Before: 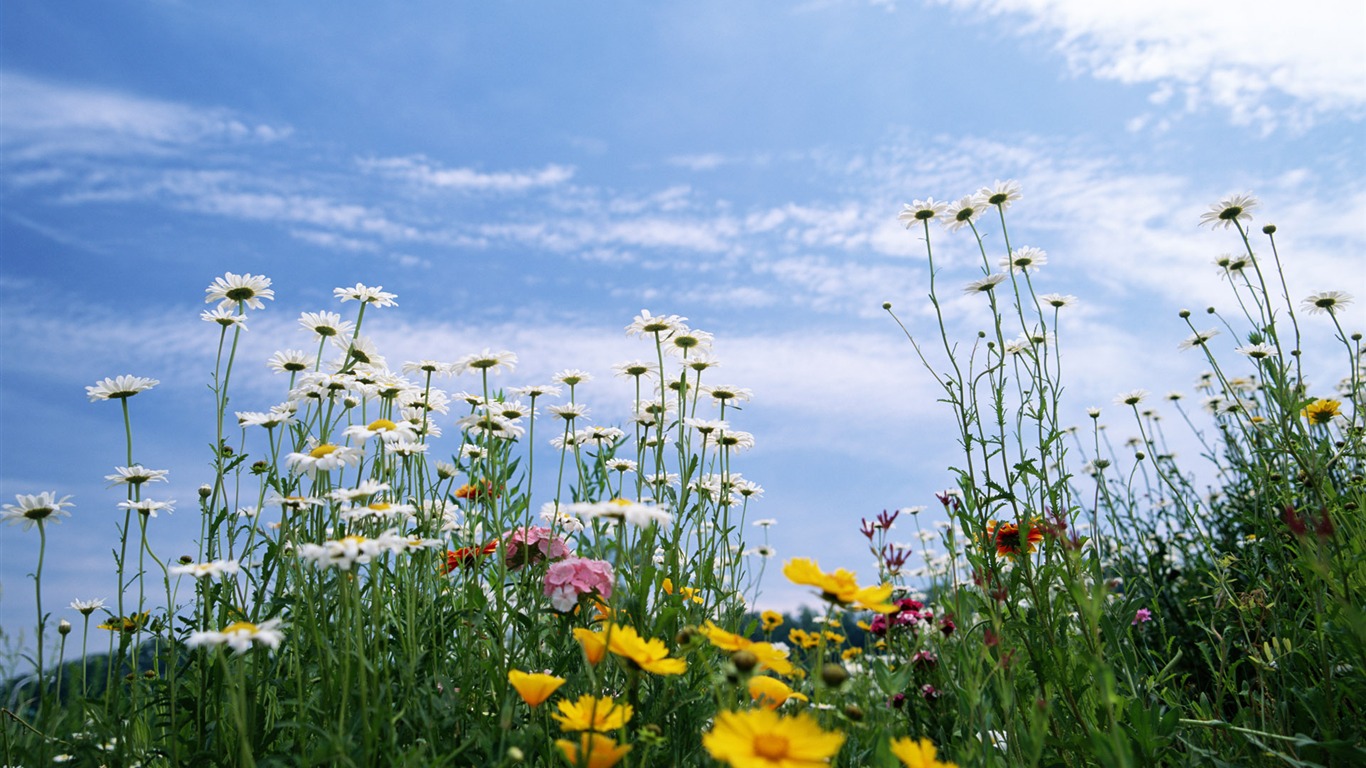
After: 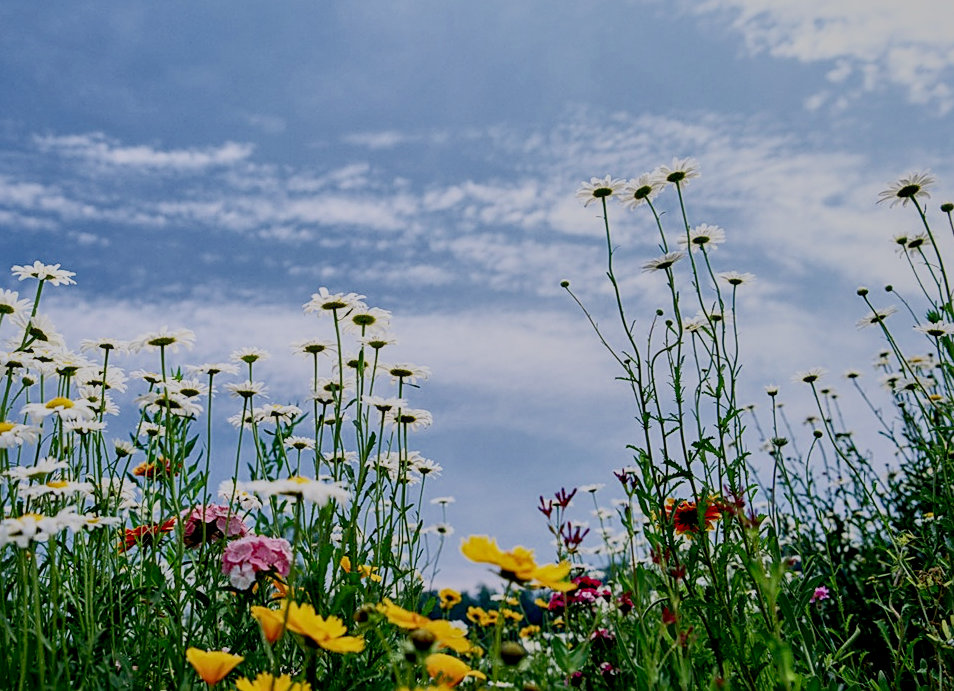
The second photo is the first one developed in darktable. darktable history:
shadows and highlights: shadows color adjustment 98%, highlights color adjustment 58.73%
local contrast: on, module defaults
crop and rotate: left 23.575%, top 2.971%, right 6.53%, bottom 6.964%
contrast equalizer: octaves 7, y [[0.6 ×6], [0.55 ×6], [0 ×6], [0 ×6], [0 ×6]], mix 0.312
sharpen: on, module defaults
filmic rgb: black relative exposure -7 EV, white relative exposure 5.97 EV, target black luminance 0%, hardness 2.75, latitude 61.42%, contrast 0.688, highlights saturation mix 10.16%, shadows ↔ highlights balance -0.079%
tone curve: curves: ch0 [(0, 0) (0.003, 0.006) (0.011, 0.006) (0.025, 0.008) (0.044, 0.014) (0.069, 0.02) (0.1, 0.025) (0.136, 0.037) (0.177, 0.053) (0.224, 0.086) (0.277, 0.13) (0.335, 0.189) (0.399, 0.253) (0.468, 0.375) (0.543, 0.521) (0.623, 0.671) (0.709, 0.789) (0.801, 0.841) (0.898, 0.889) (1, 1)], color space Lab, independent channels, preserve colors none
contrast brightness saturation: saturation 0.177
